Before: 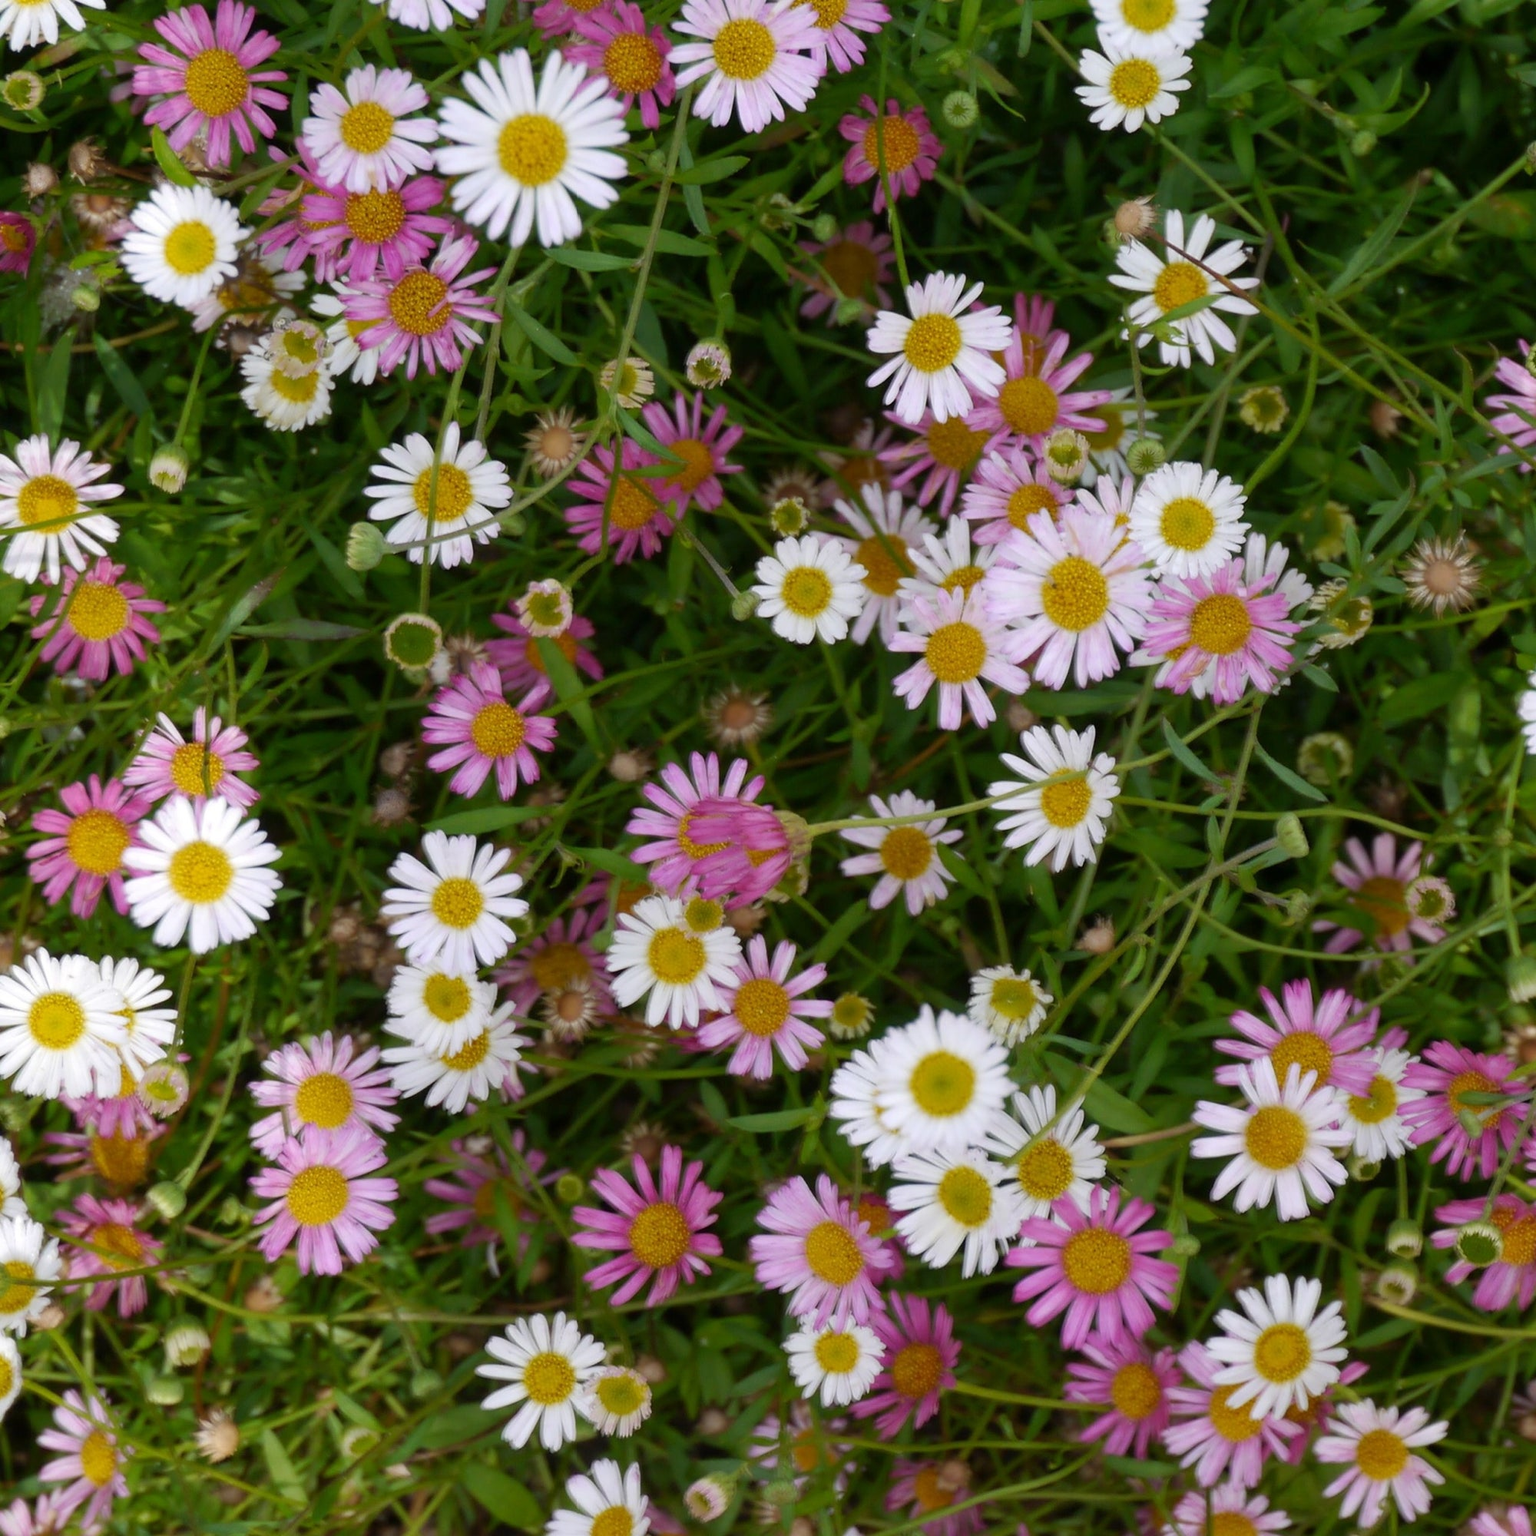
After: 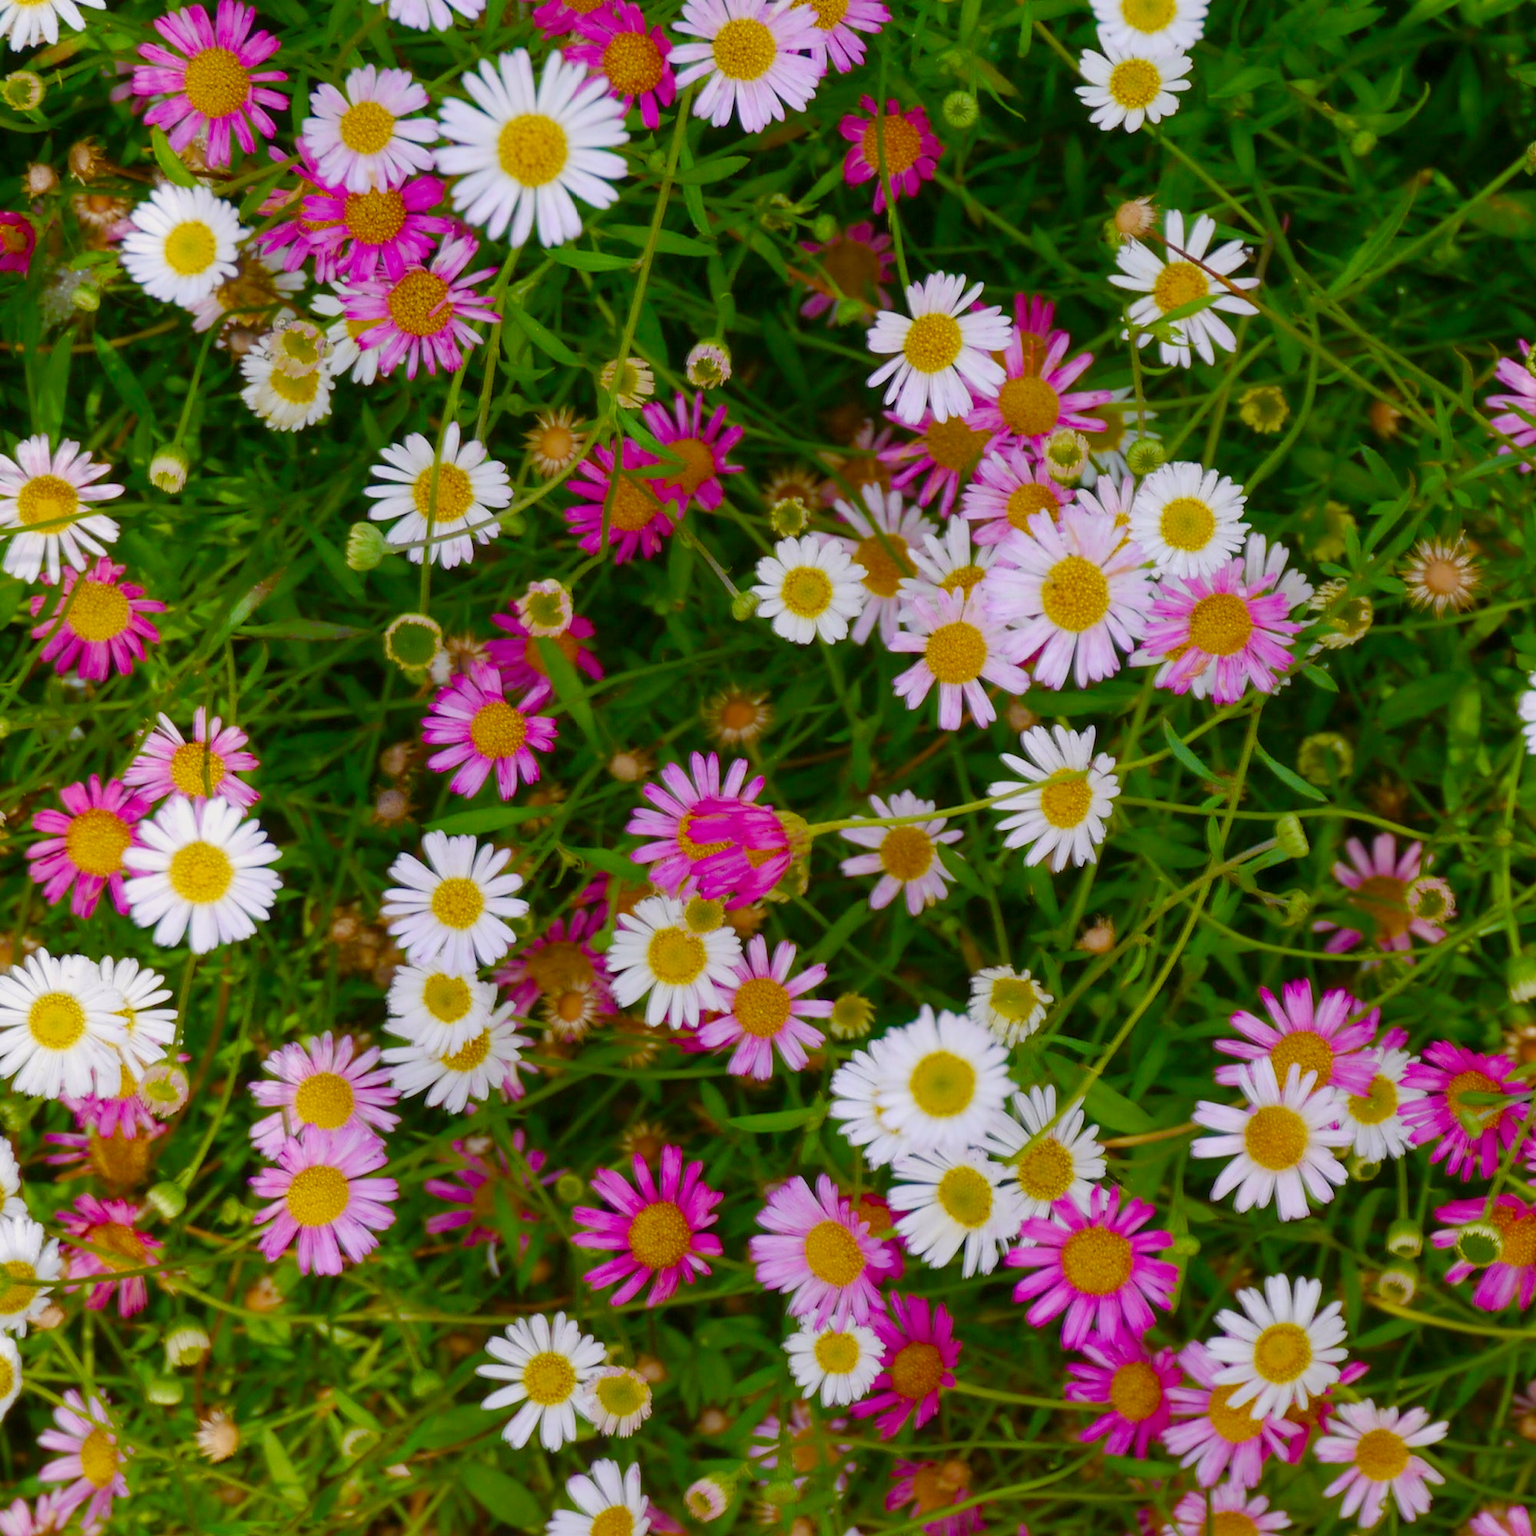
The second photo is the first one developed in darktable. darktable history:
velvia: strength 51%, mid-tones bias 0.51
color balance rgb: shadows lift › chroma 1%, shadows lift › hue 113°, highlights gain › chroma 0.2%, highlights gain › hue 333°, perceptual saturation grading › global saturation 20%, perceptual saturation grading › highlights -50%, perceptual saturation grading › shadows 25%, contrast -10%
